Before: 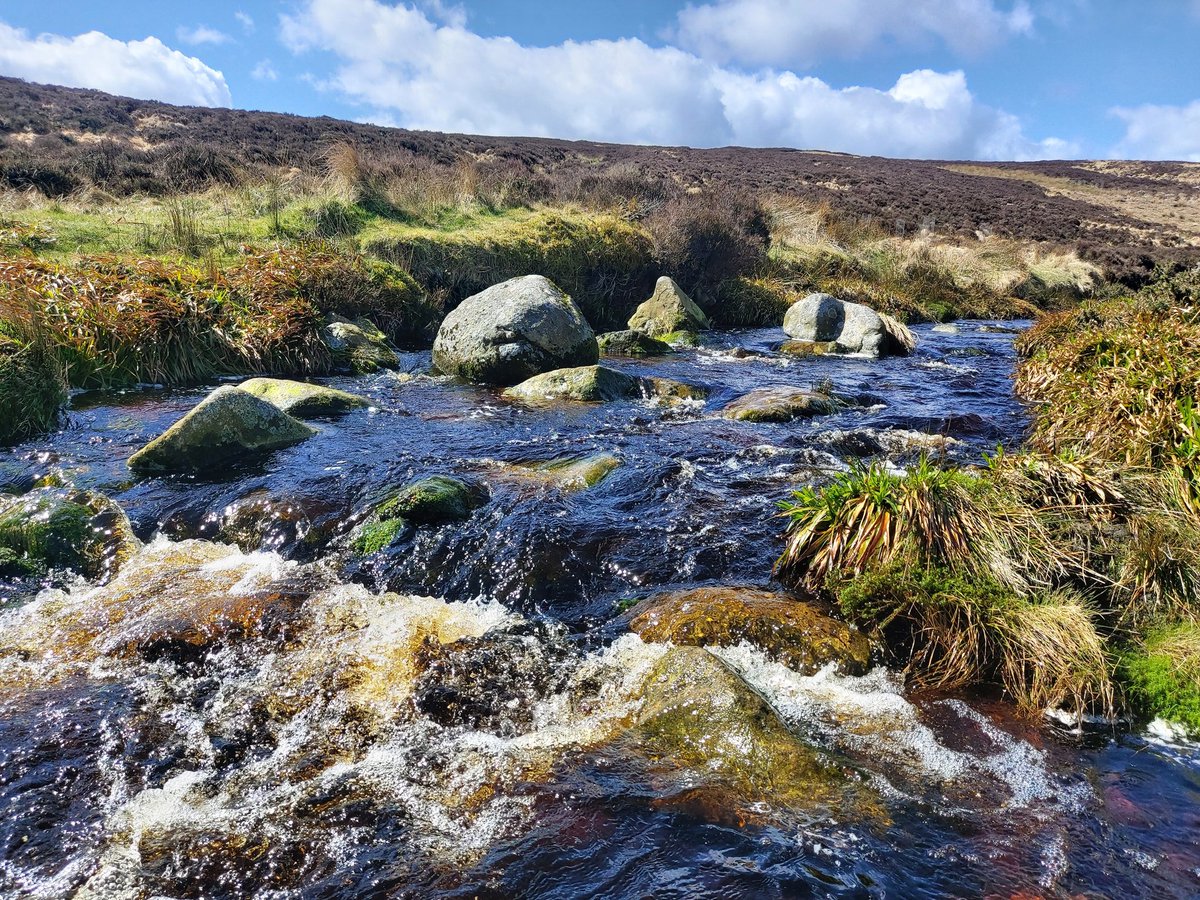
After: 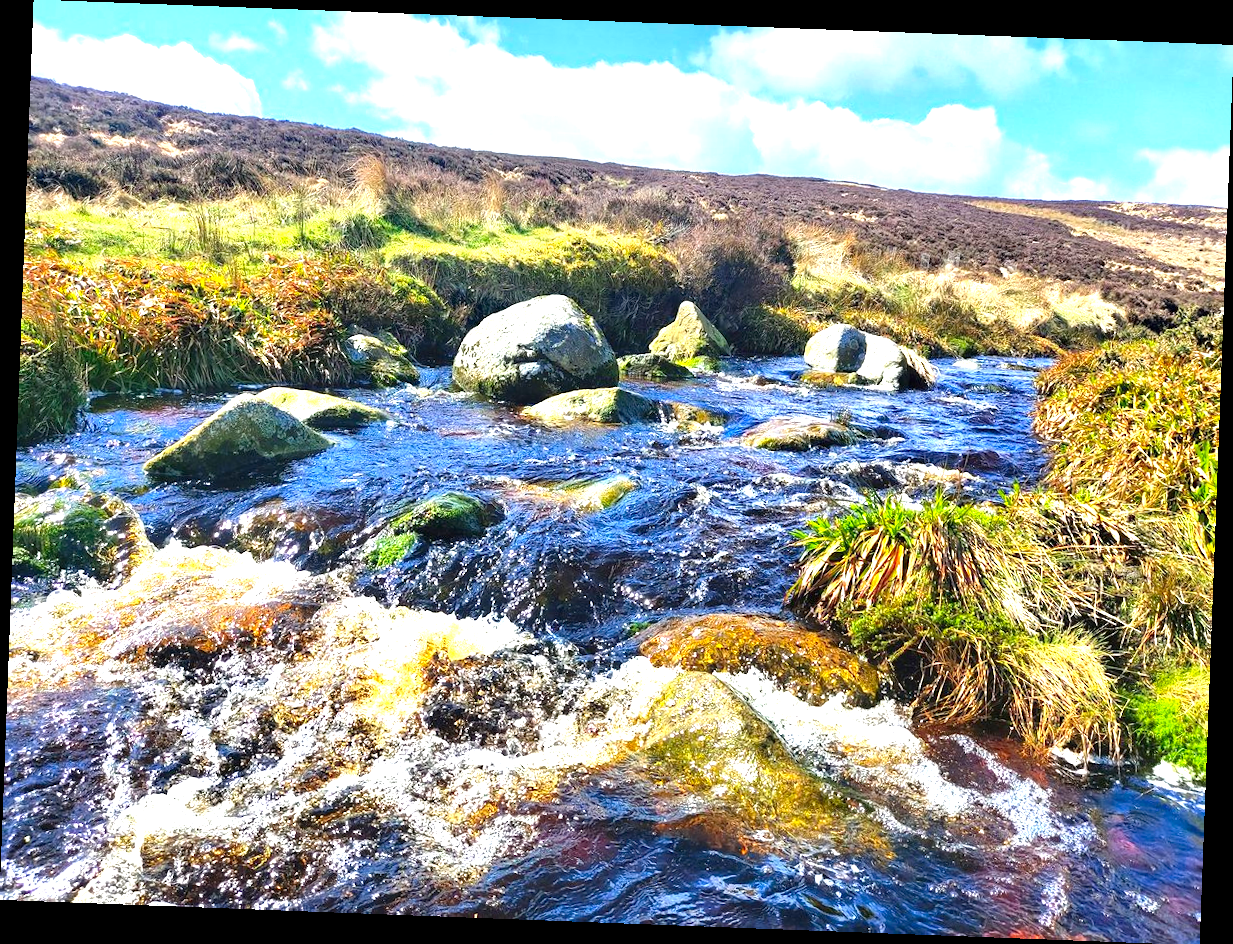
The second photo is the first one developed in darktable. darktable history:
rotate and perspective: rotation 2.17°, automatic cropping off
color correction: saturation 1.32
exposure: exposure 1.25 EV, compensate exposure bias true, compensate highlight preservation false
